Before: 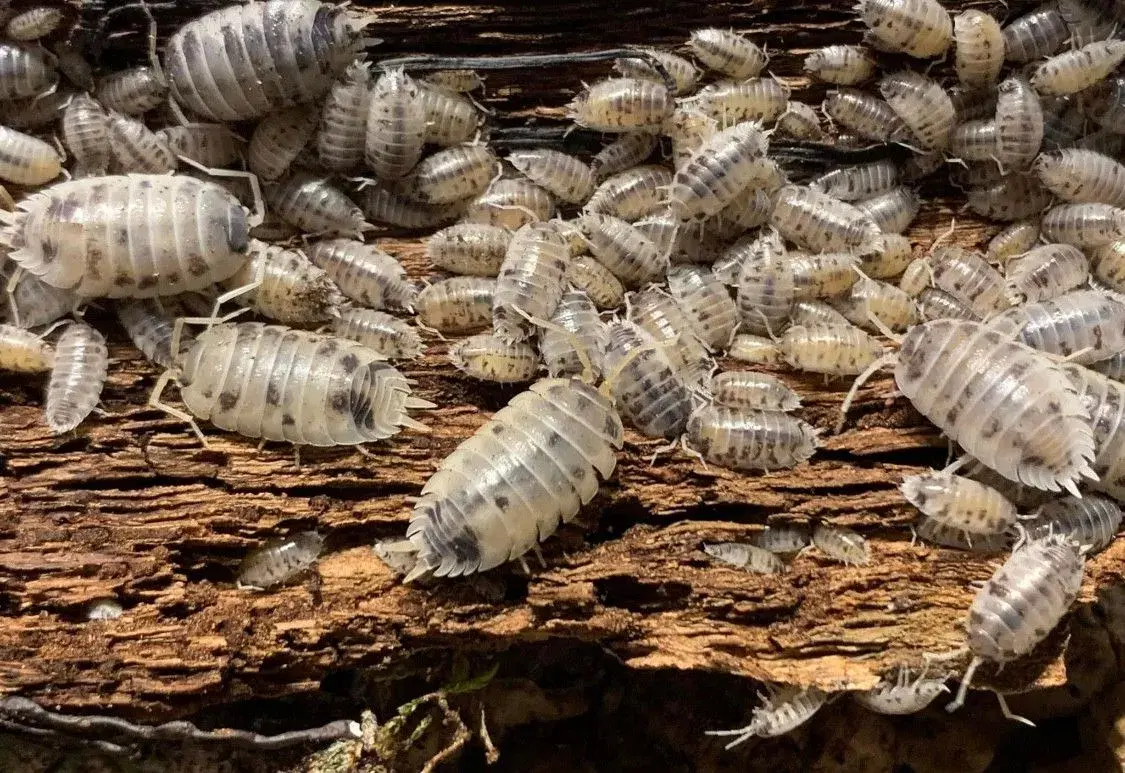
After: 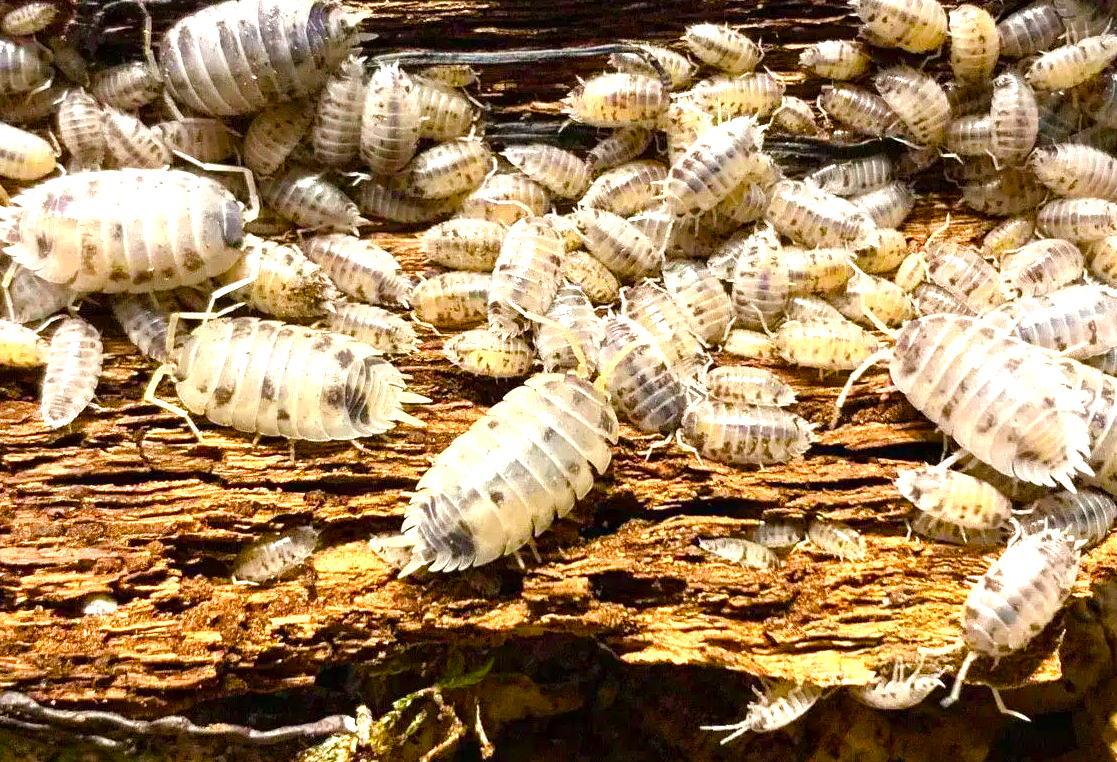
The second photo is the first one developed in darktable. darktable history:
exposure: black level correction 0, exposure 1.178 EV, compensate highlight preservation false
crop: left 0.456%, top 0.727%, right 0.201%, bottom 0.658%
color balance rgb: shadows lift › luminance -4.988%, shadows lift › chroma 1.123%, shadows lift › hue 218.85°, perceptual saturation grading › global saturation 27.192%, perceptual saturation grading › highlights -28.35%, perceptual saturation grading › mid-tones 15.128%, perceptual saturation grading › shadows 32.966%, global vibrance 40.538%
